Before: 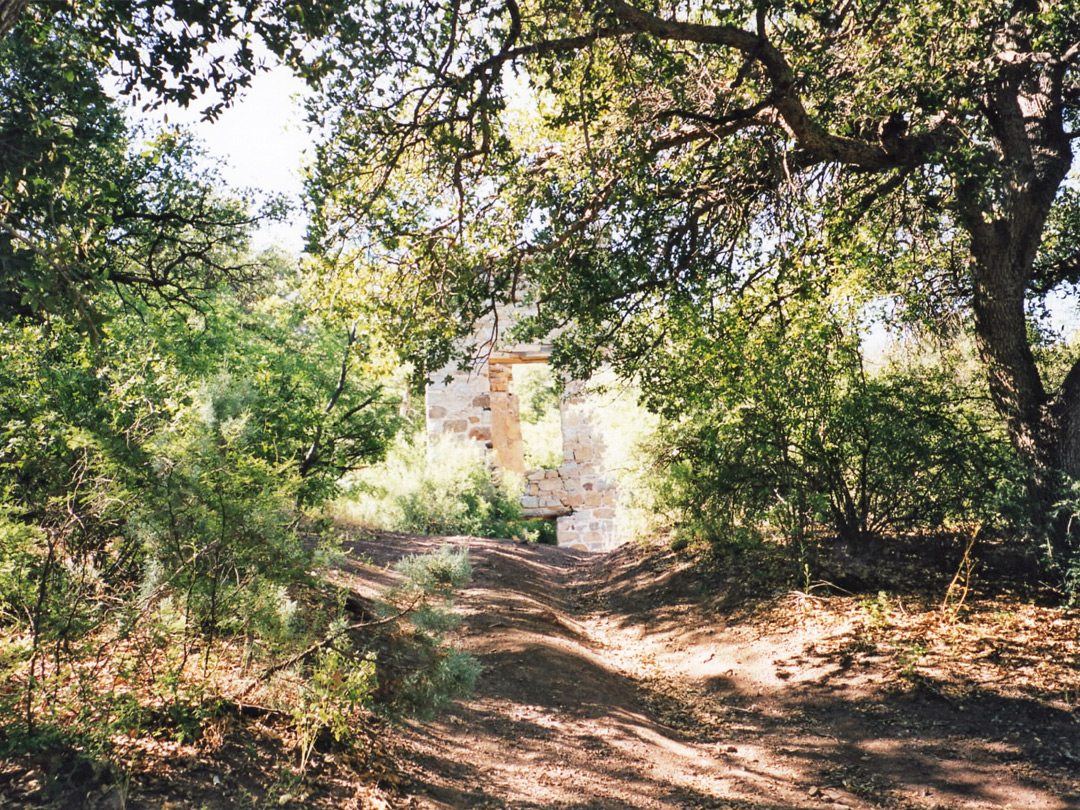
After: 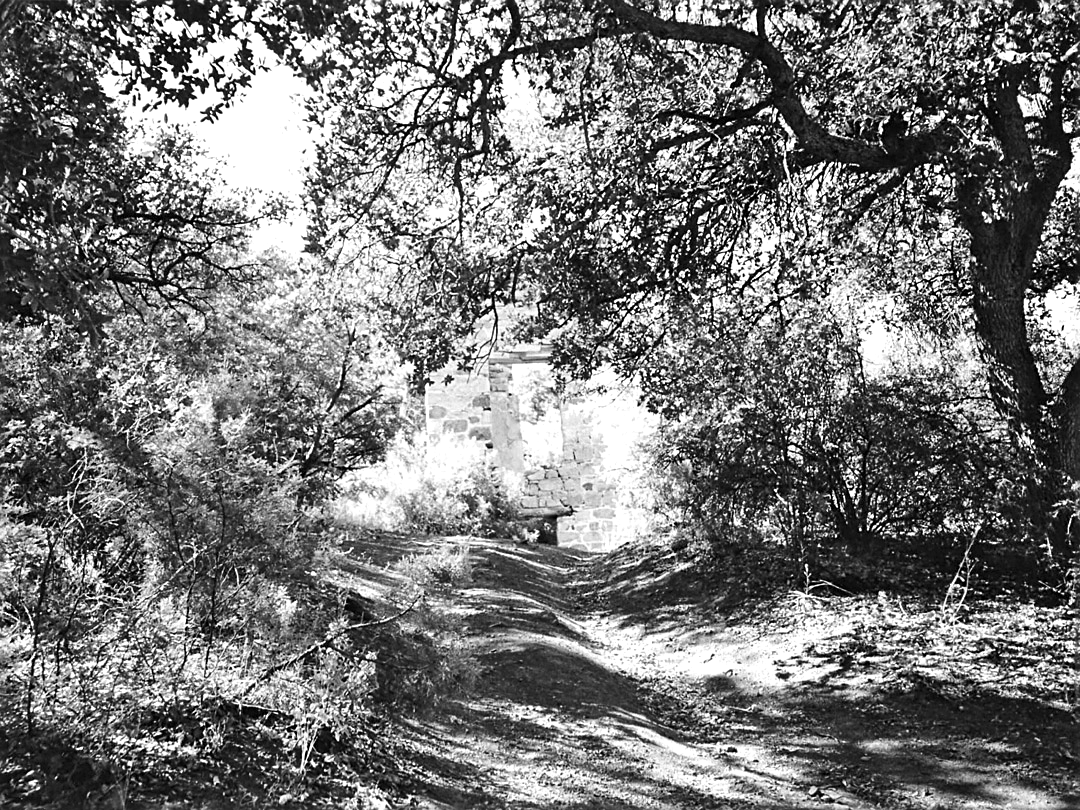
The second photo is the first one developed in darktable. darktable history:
tone equalizer: -8 EV -0.417 EV, -7 EV -0.389 EV, -6 EV -0.333 EV, -5 EV -0.222 EV, -3 EV 0.222 EV, -2 EV 0.333 EV, -1 EV 0.389 EV, +0 EV 0.417 EV, edges refinement/feathering 500, mask exposure compensation -1.57 EV, preserve details no
contrast brightness saturation: saturation -0.04
color calibration: output gray [0.267, 0.423, 0.267, 0], illuminant same as pipeline (D50), adaptation none (bypass)
sharpen: on, module defaults
